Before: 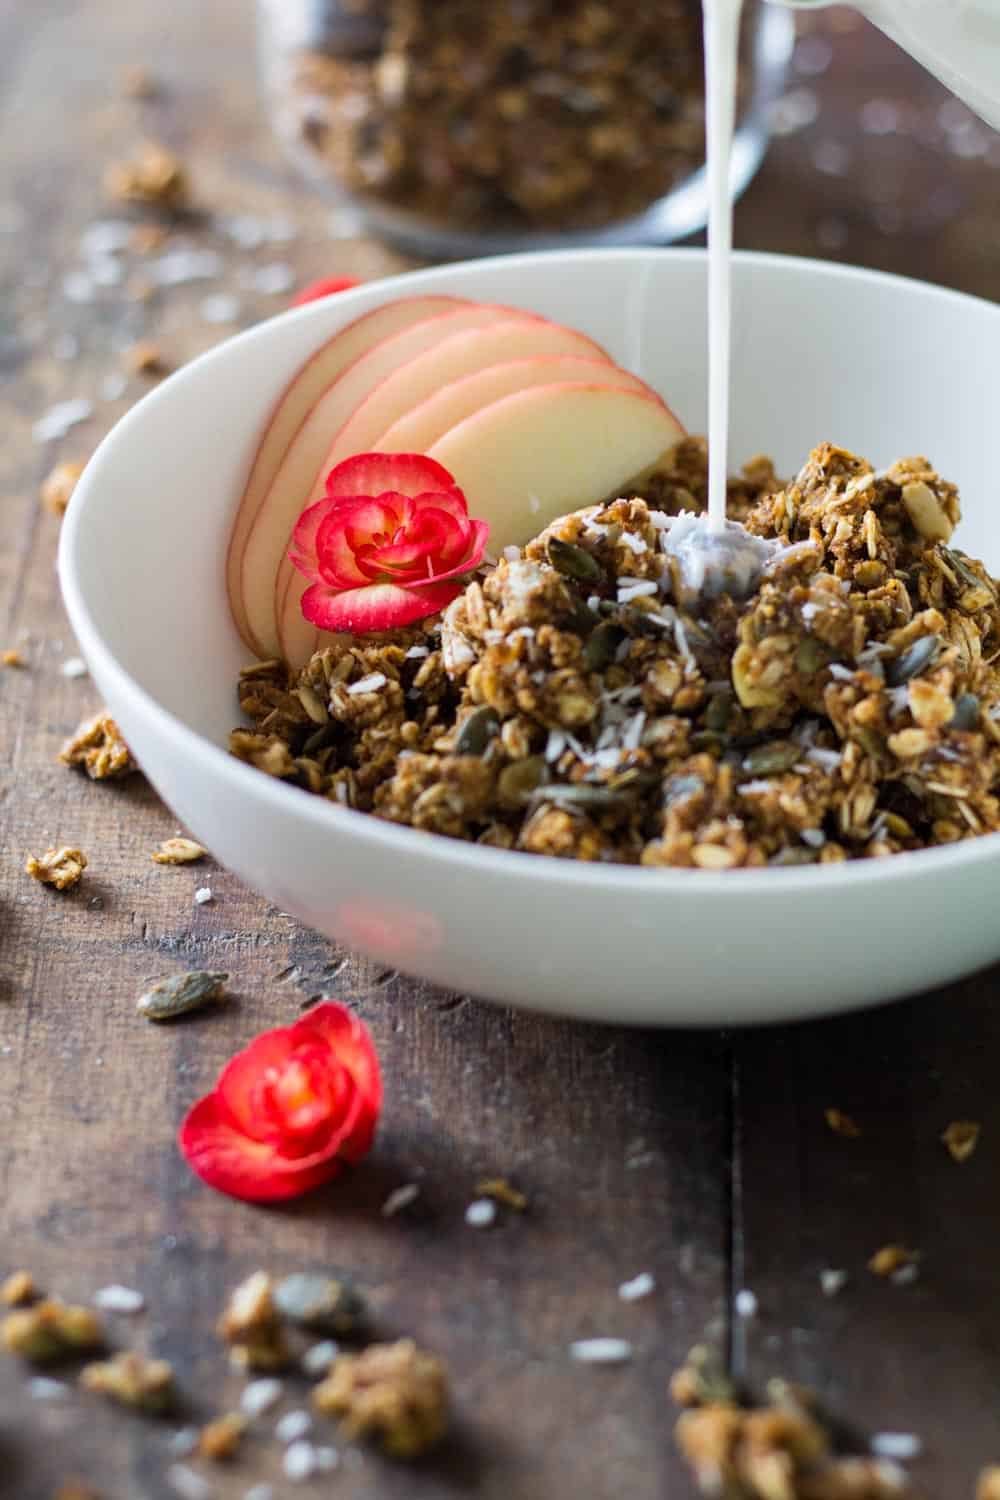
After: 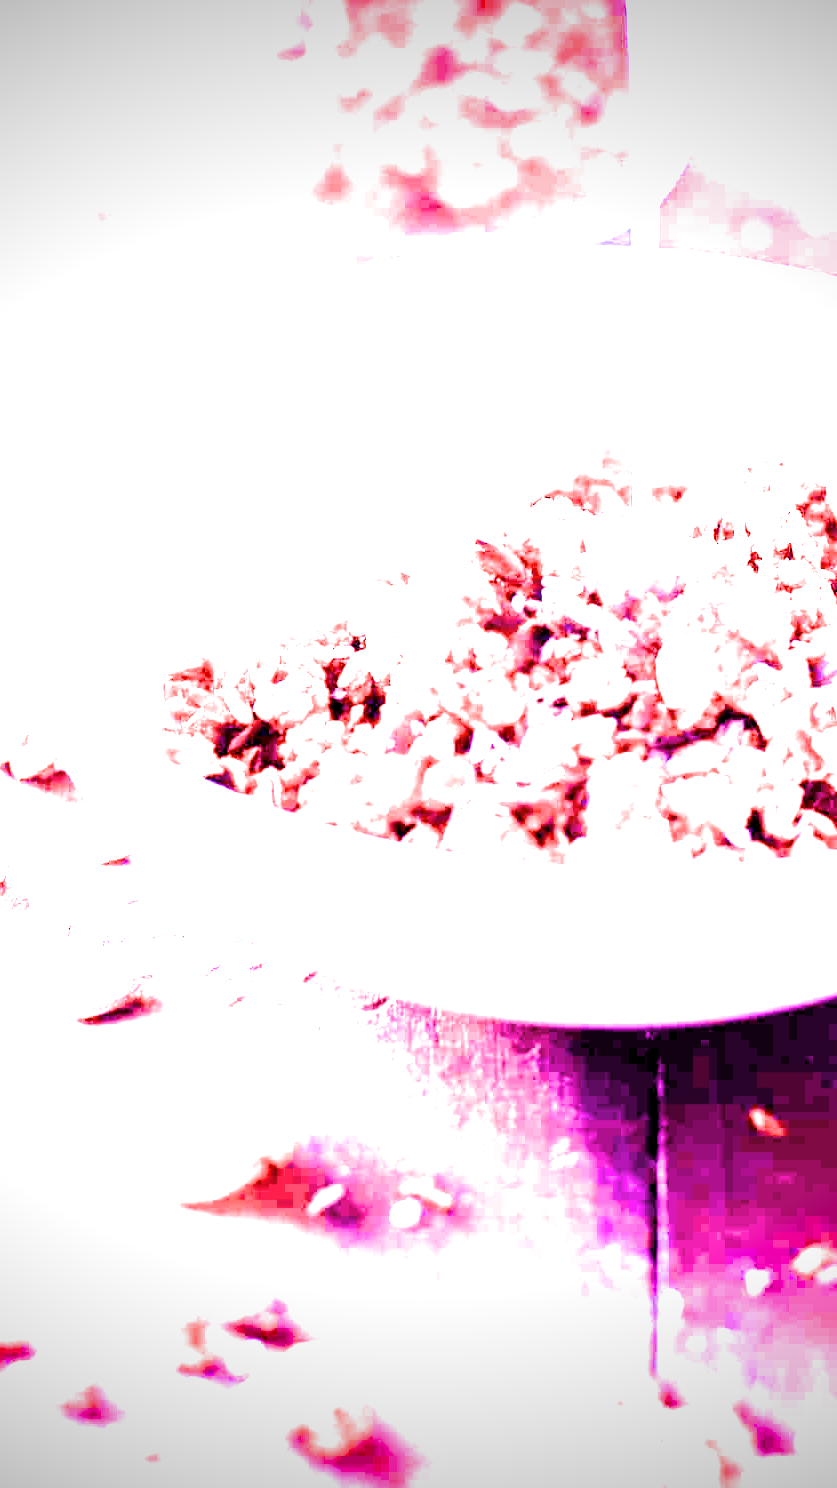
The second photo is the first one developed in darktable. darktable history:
crop: left 7.598%, right 7.873%
white balance: red 8, blue 8
filmic rgb: black relative exposure -4.91 EV, white relative exposure 2.84 EV, hardness 3.7
vignetting: fall-off start 88.53%, fall-off radius 44.2%, saturation 0.376, width/height ratio 1.161
